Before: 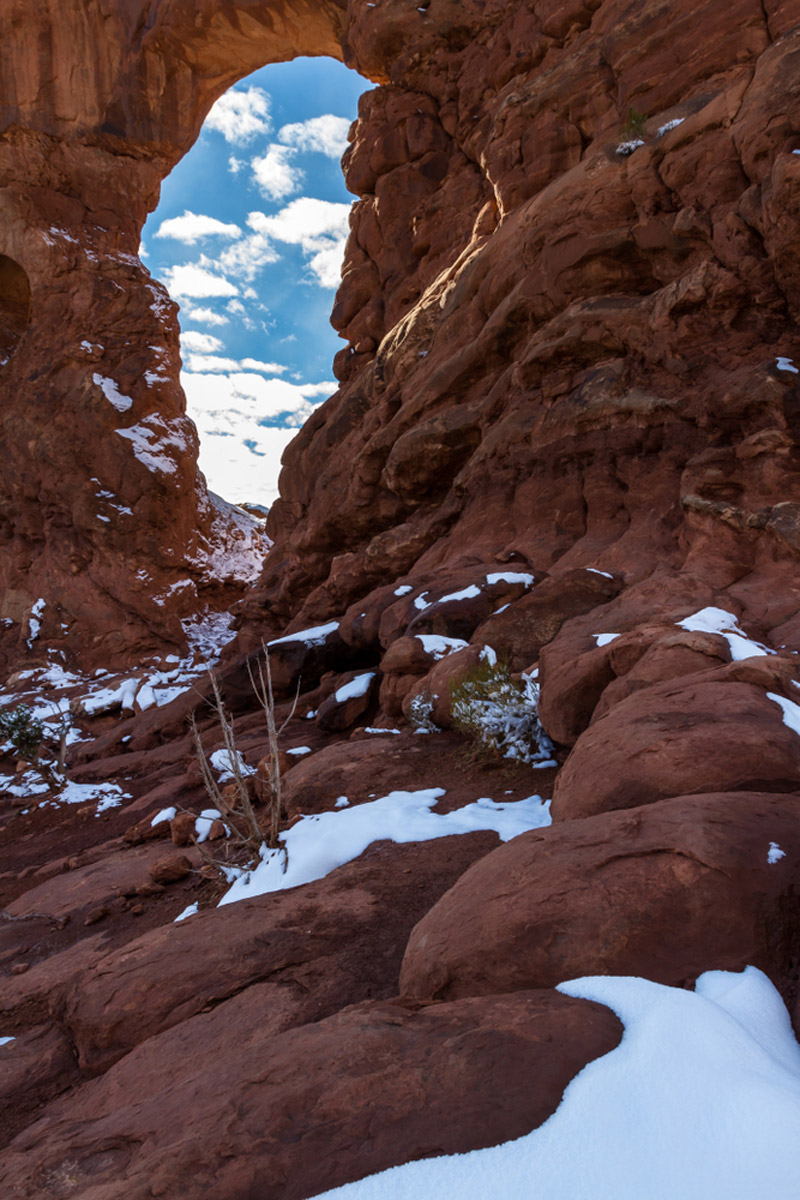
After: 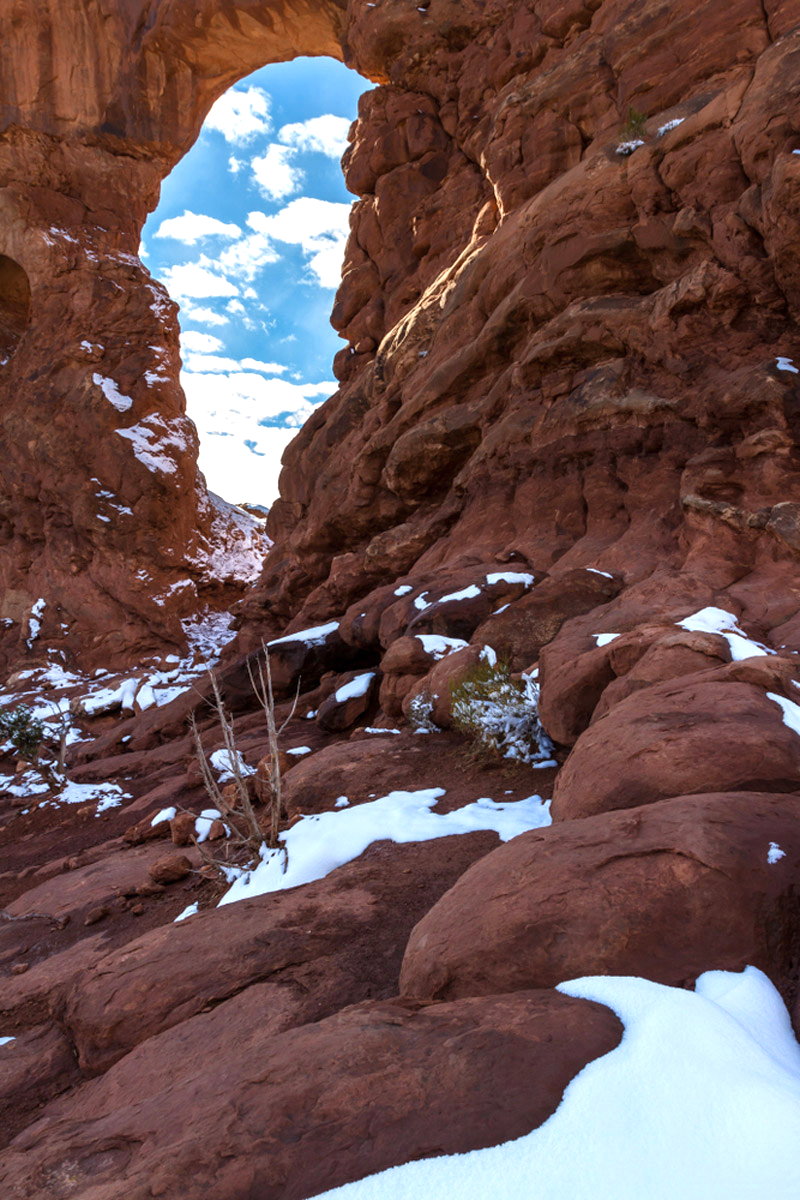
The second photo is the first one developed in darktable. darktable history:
exposure: exposure 0.574 EV, compensate highlight preservation false
